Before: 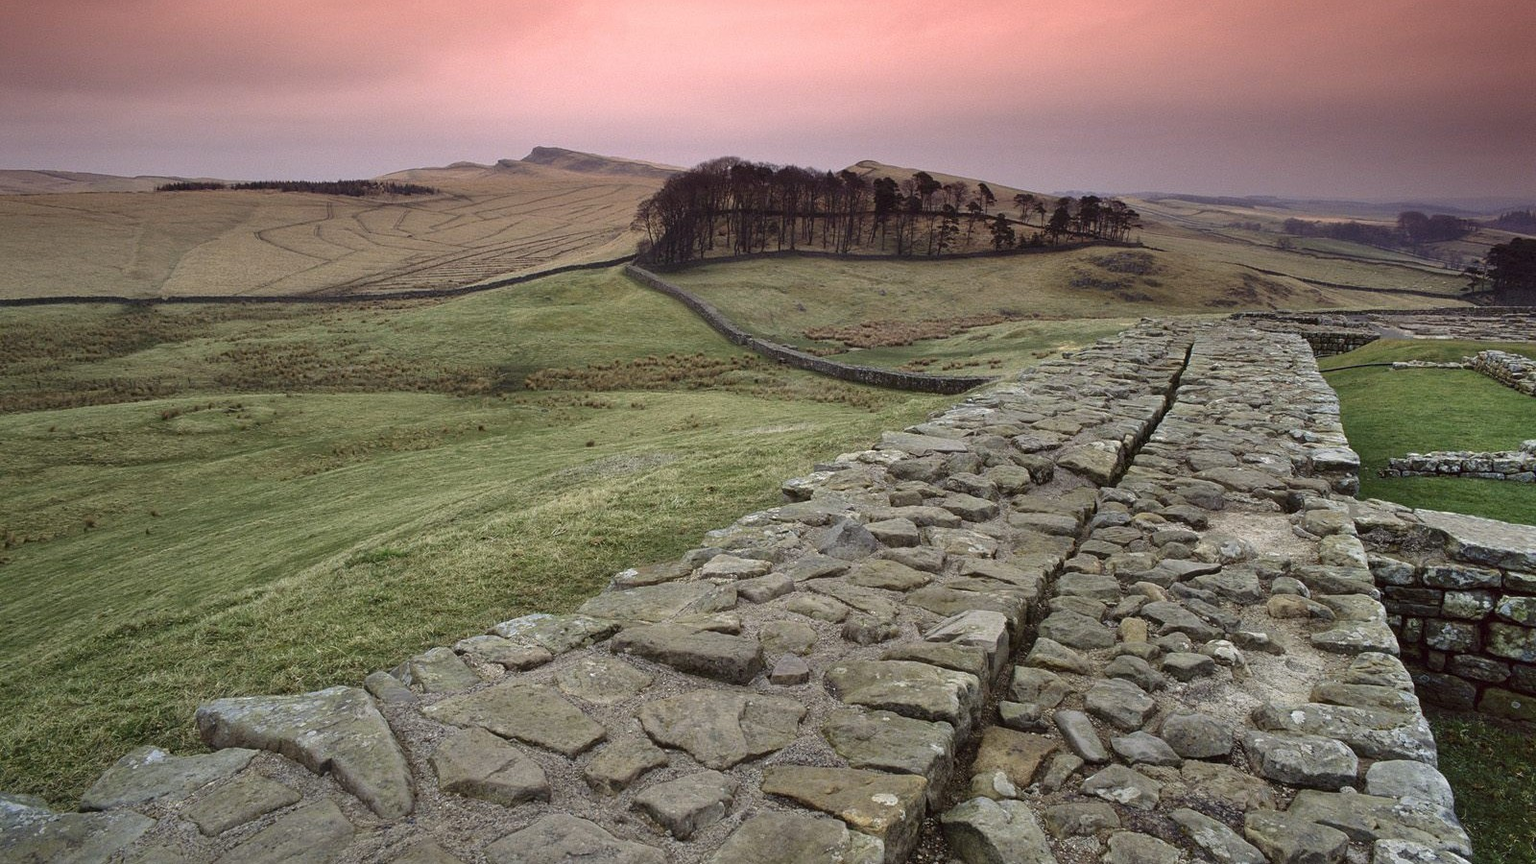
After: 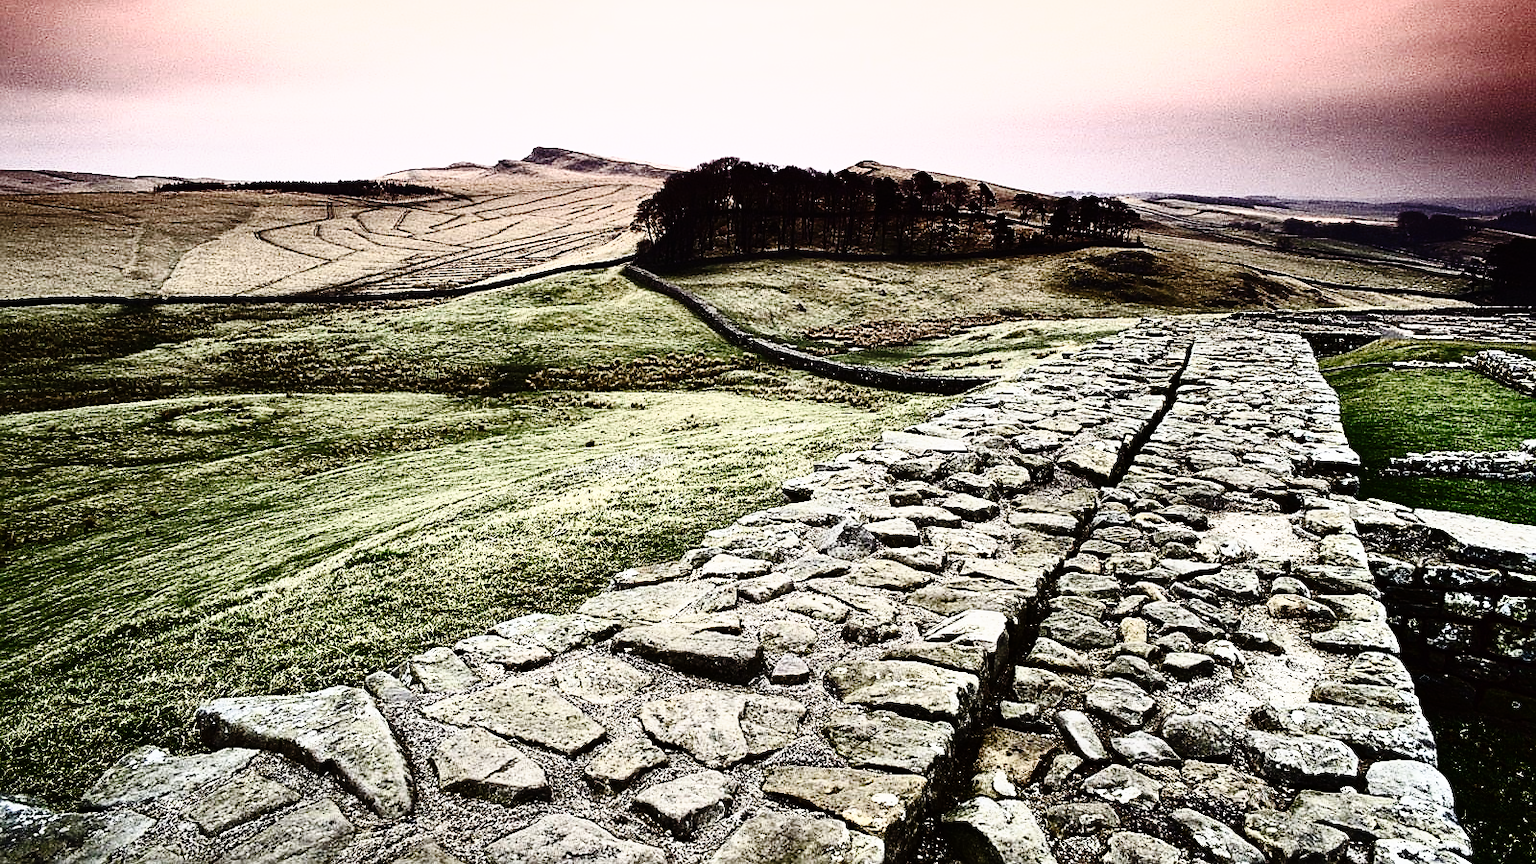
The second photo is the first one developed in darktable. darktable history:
tone curve: curves: ch0 [(0, 0) (0.003, 0.003) (0.011, 0.005) (0.025, 0.008) (0.044, 0.012) (0.069, 0.02) (0.1, 0.031) (0.136, 0.047) (0.177, 0.088) (0.224, 0.141) (0.277, 0.222) (0.335, 0.32) (0.399, 0.422) (0.468, 0.523) (0.543, 0.621) (0.623, 0.715) (0.709, 0.796) (0.801, 0.88) (0.898, 0.962) (1, 1)], preserve colors none
contrast brightness saturation: contrast 0.93, brightness 0.2
sharpen: on, module defaults
